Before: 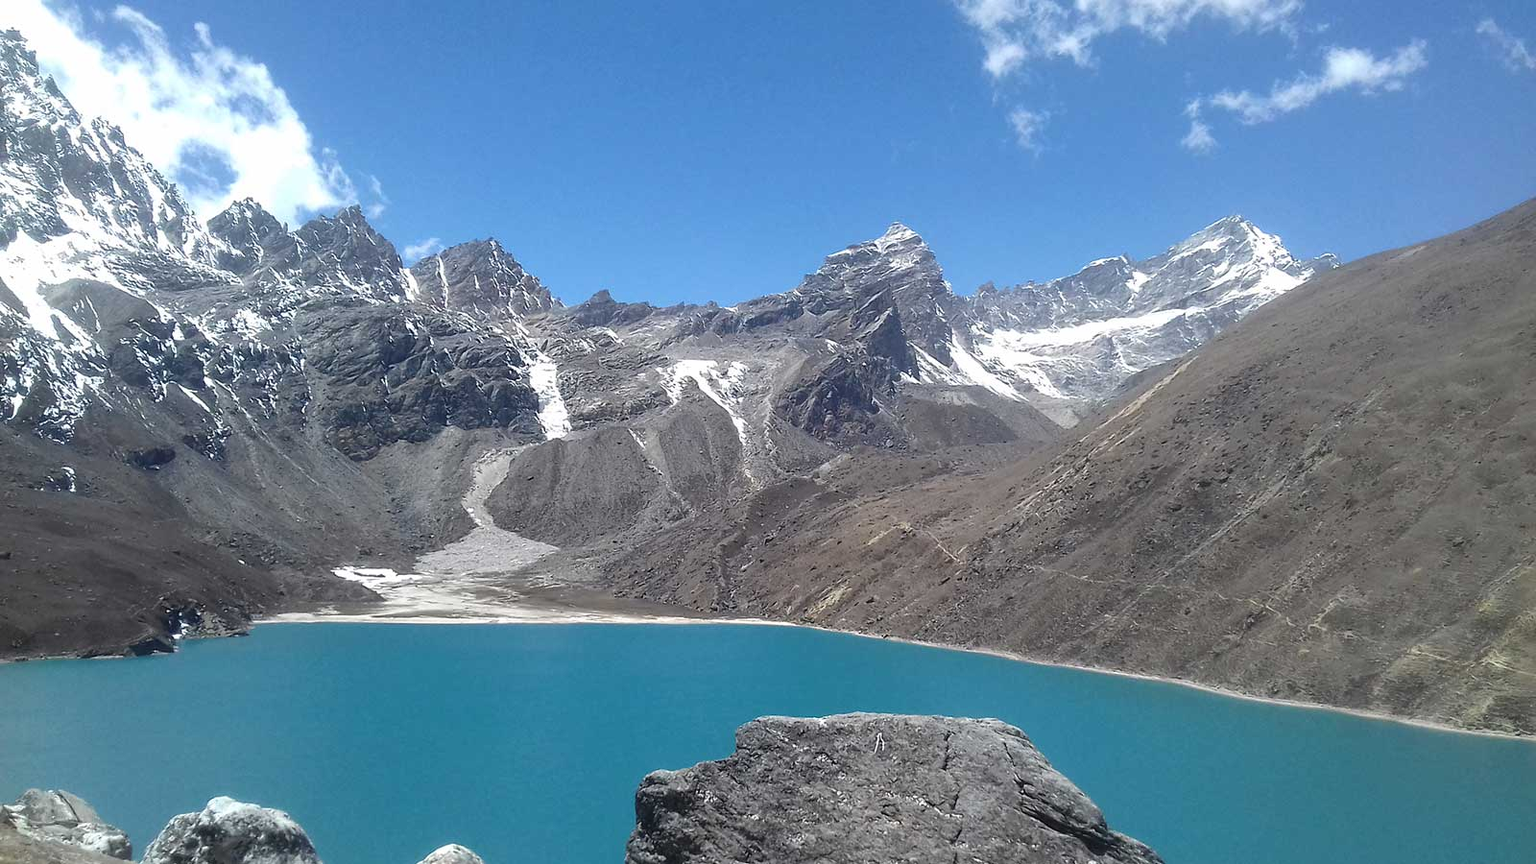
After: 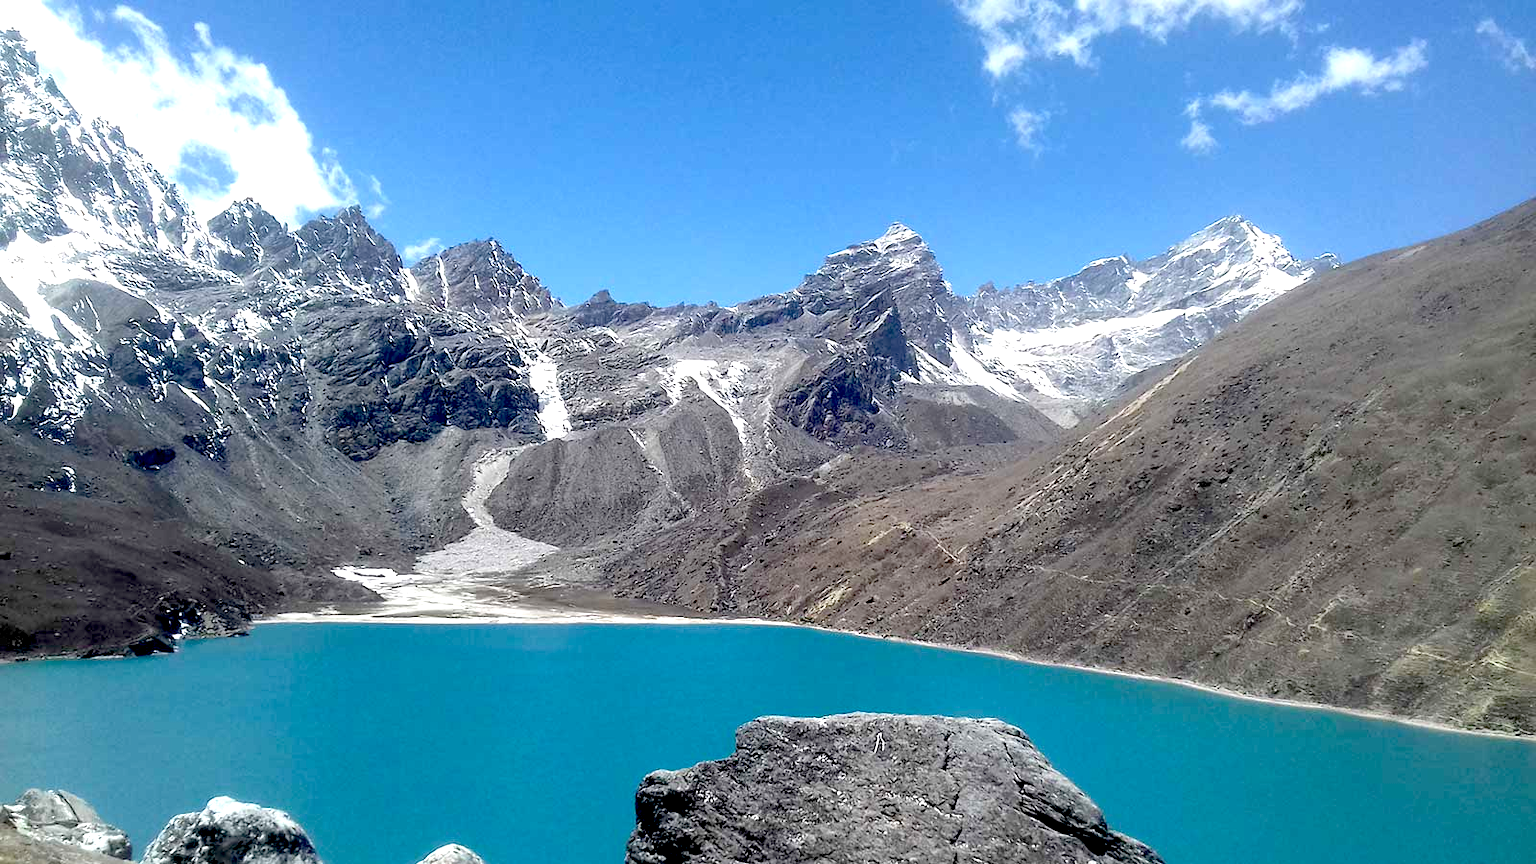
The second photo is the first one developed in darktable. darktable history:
exposure: black level correction 0.039, exposure 0.499 EV, compensate highlight preservation false
